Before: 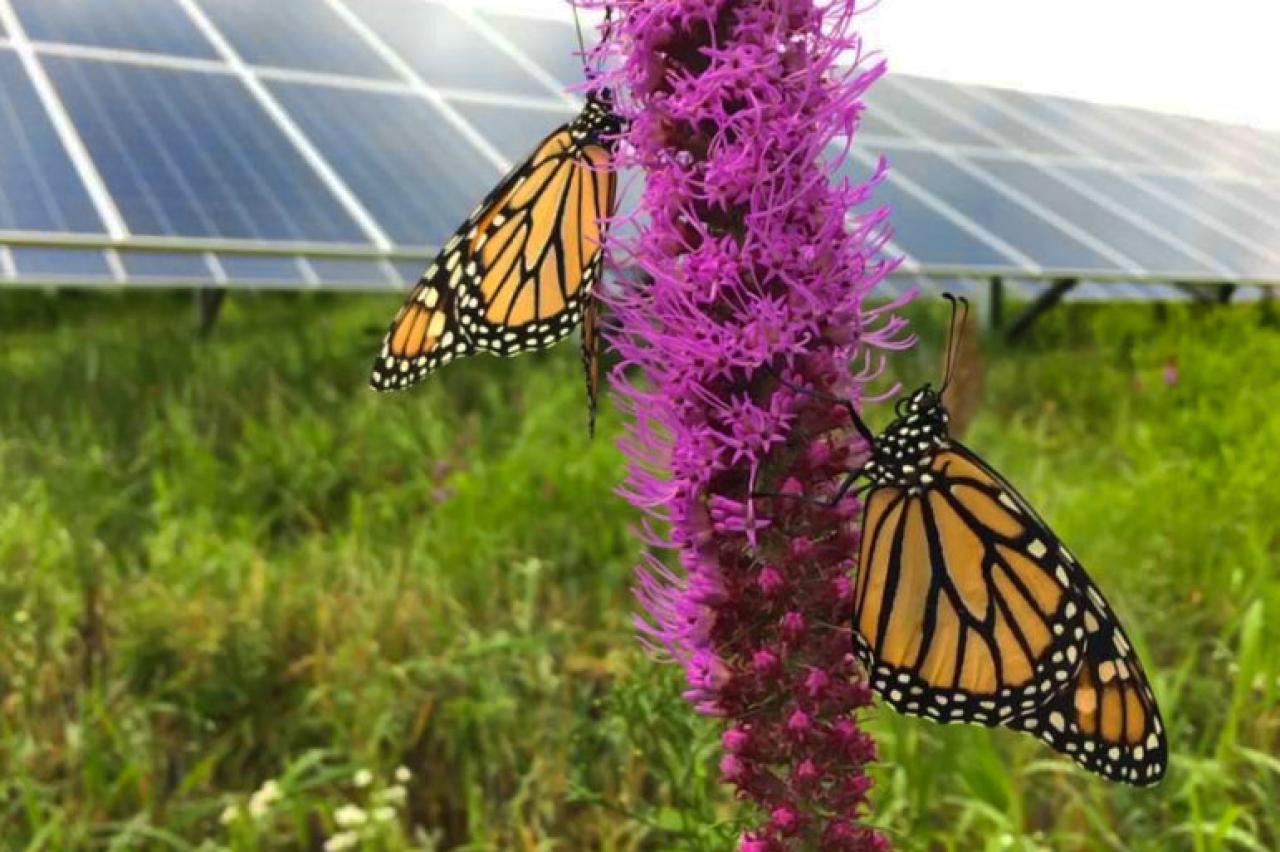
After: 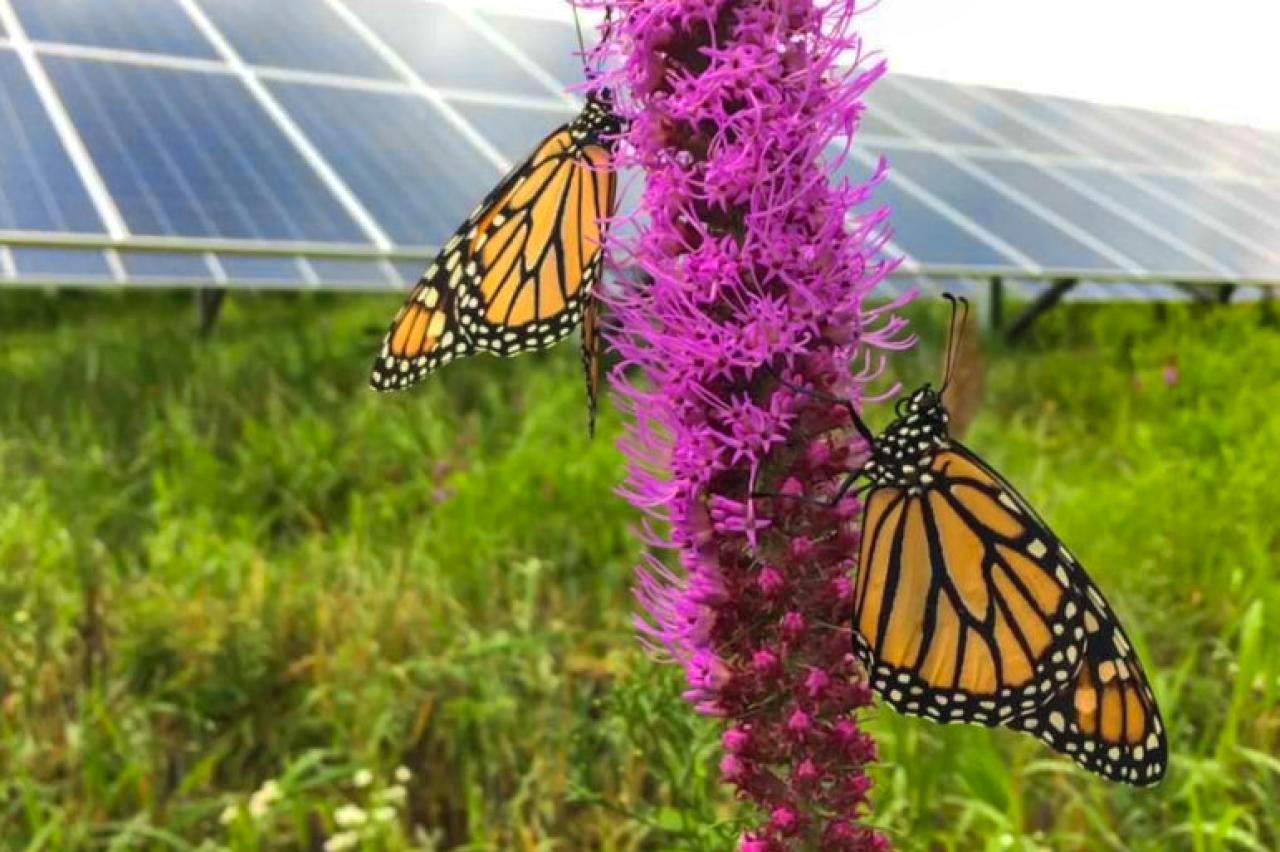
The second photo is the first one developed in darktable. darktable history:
contrast brightness saturation: contrast 0.03, brightness 0.06, saturation 0.13
local contrast: detail 115%
